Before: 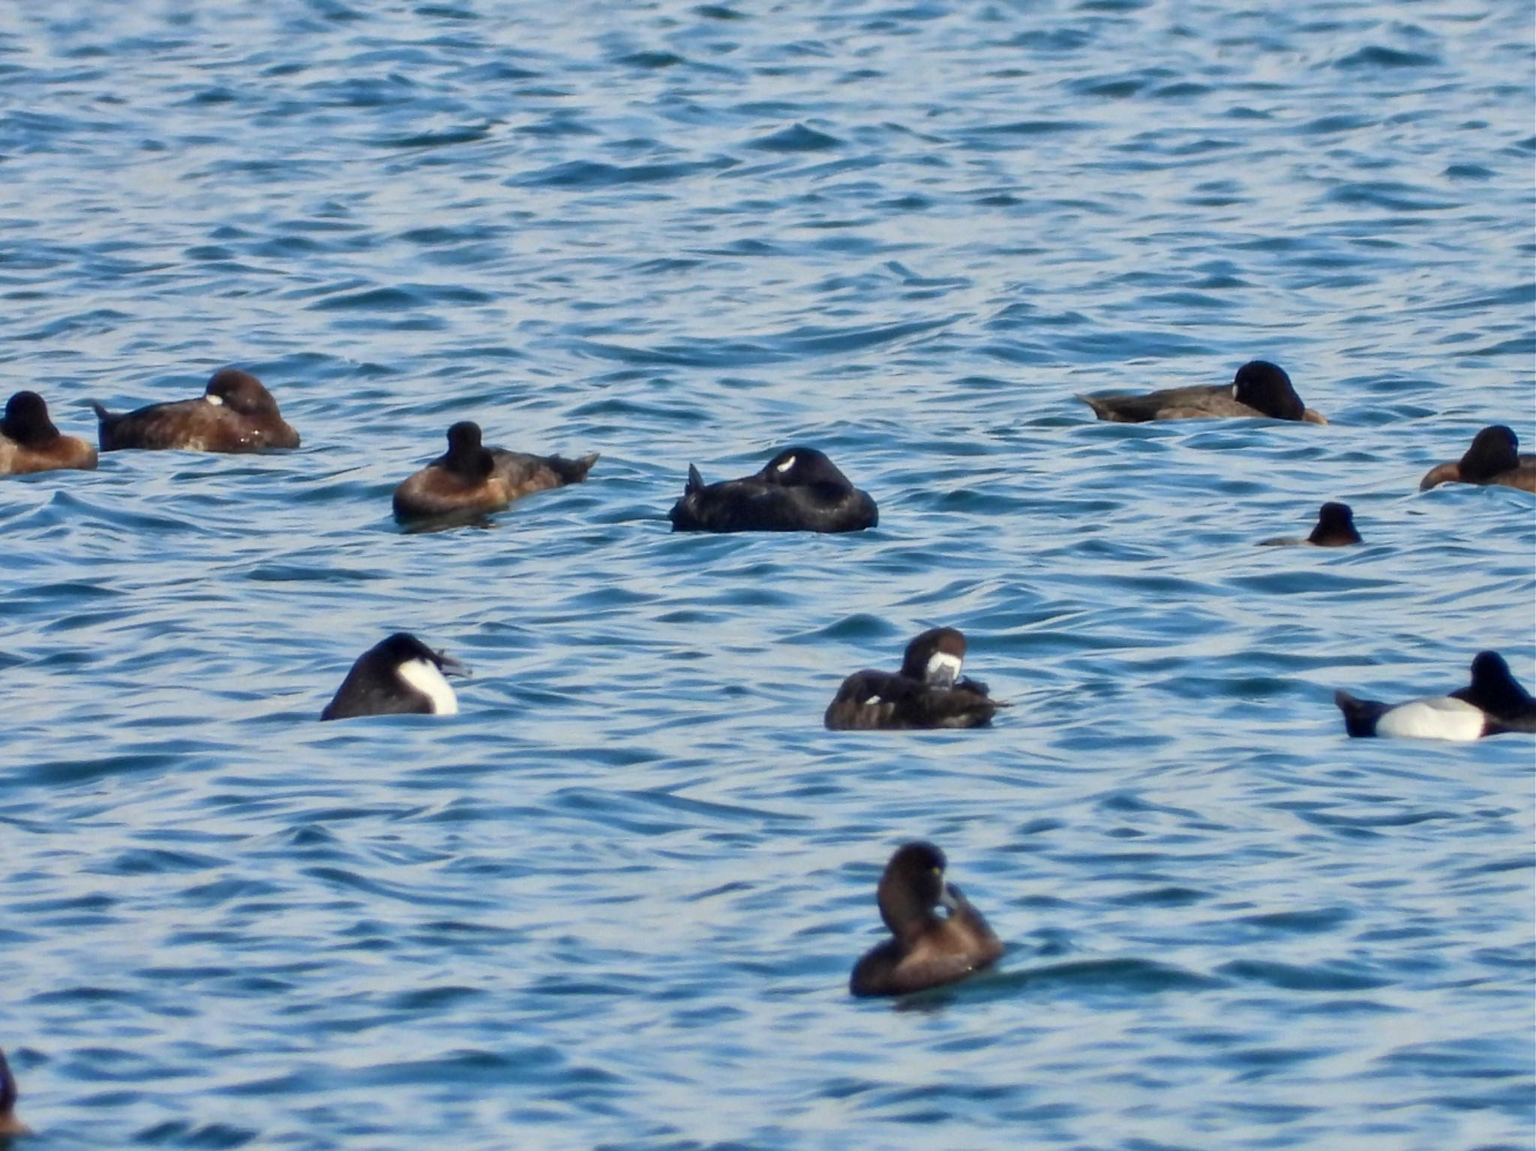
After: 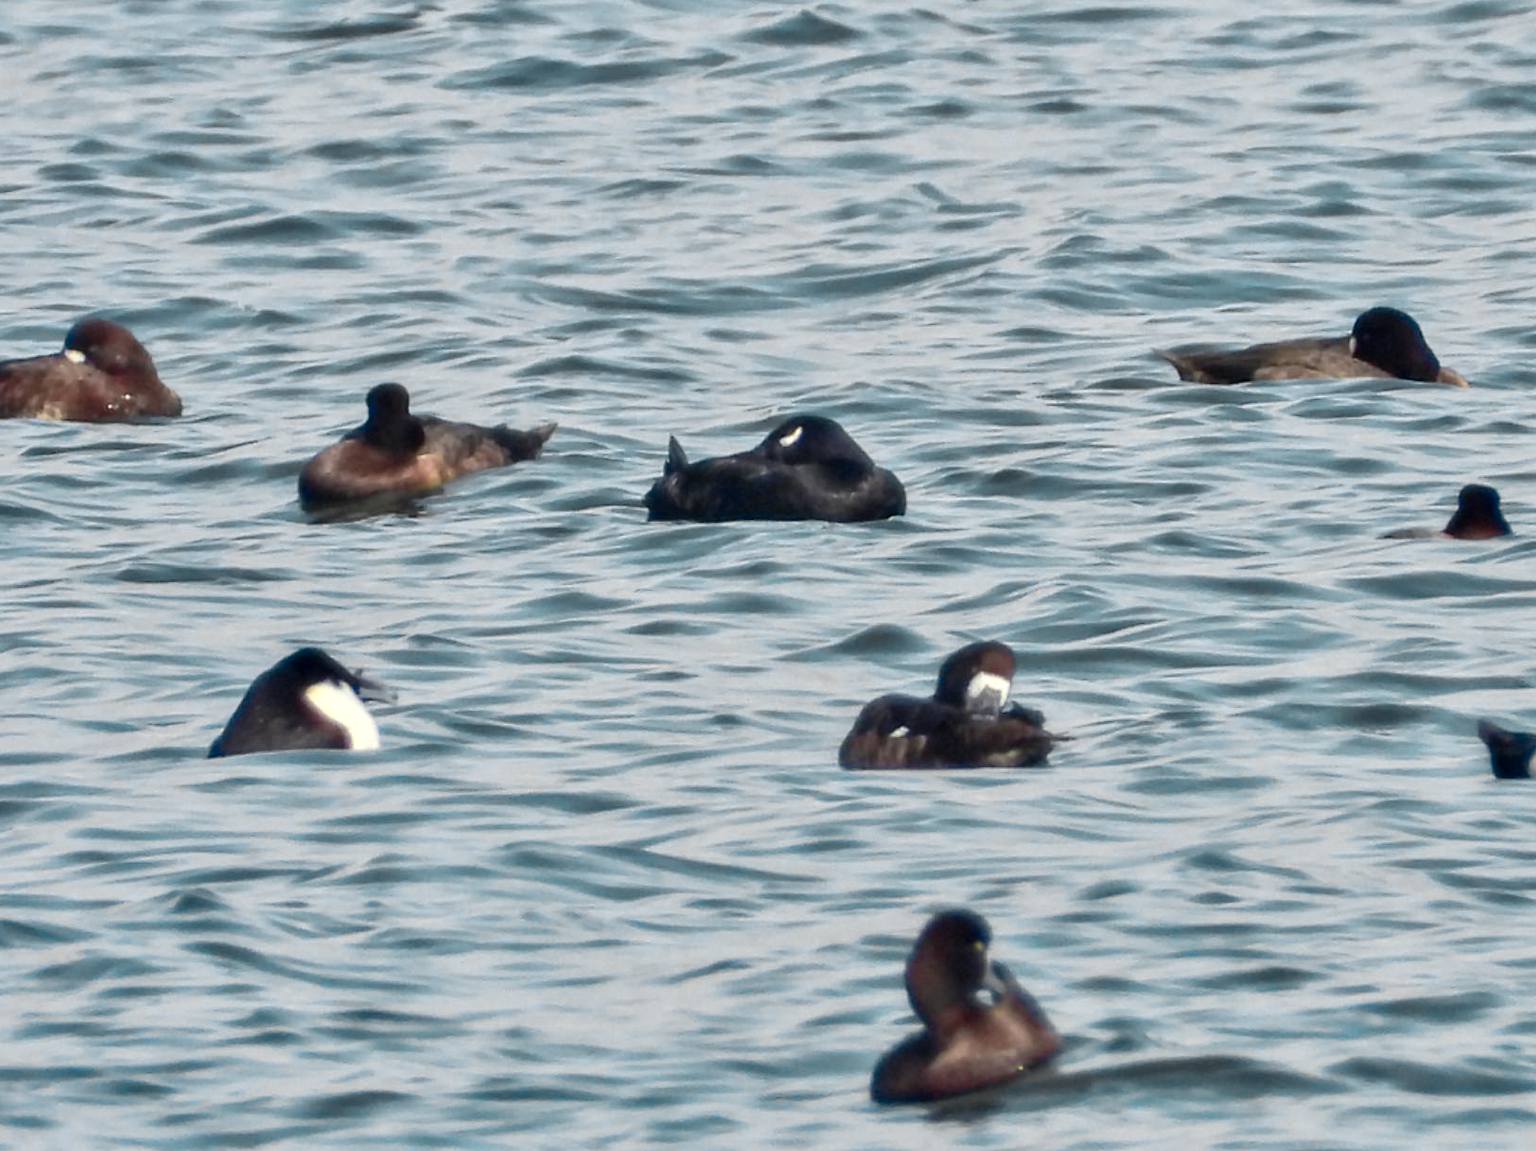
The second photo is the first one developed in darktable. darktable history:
color zones: curves: ch0 [(0.257, 0.558) (0.75, 0.565)]; ch1 [(0.004, 0.857) (0.14, 0.416) (0.257, 0.695) (0.442, 0.032) (0.736, 0.266) (0.891, 0.741)]; ch2 [(0, 0.623) (0.112, 0.436) (0.271, 0.474) (0.516, 0.64) (0.743, 0.286)]
exposure: exposure 0.128 EV, compensate highlight preservation false
crop and rotate: left 10.071%, top 10.071%, right 10.02%, bottom 10.02%
